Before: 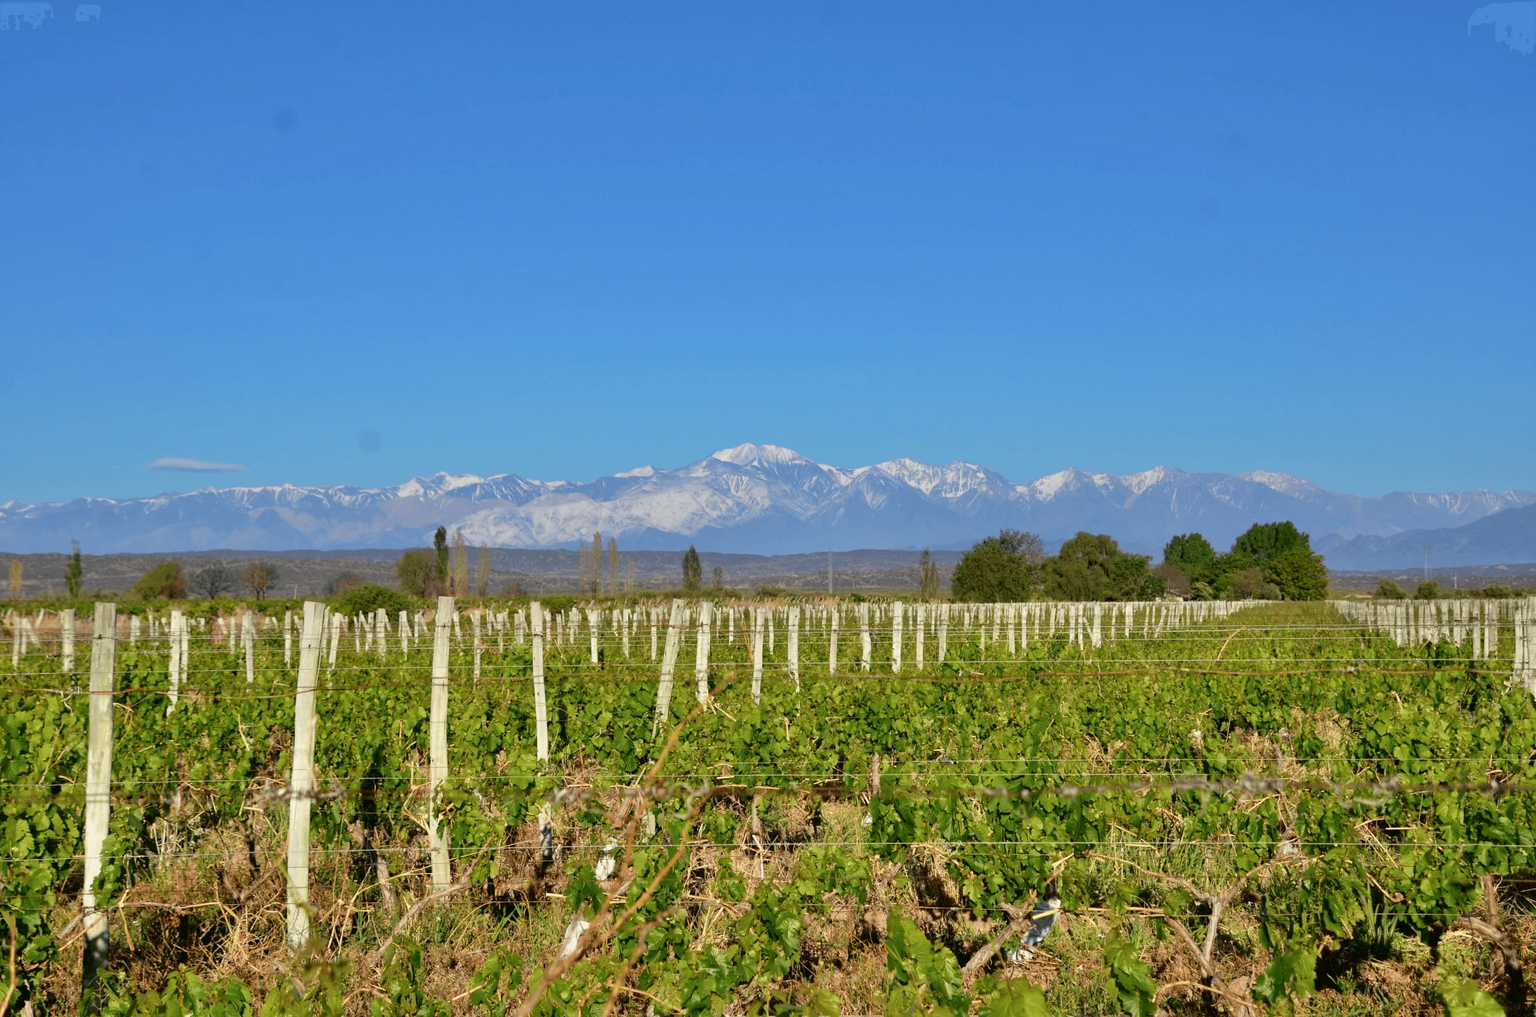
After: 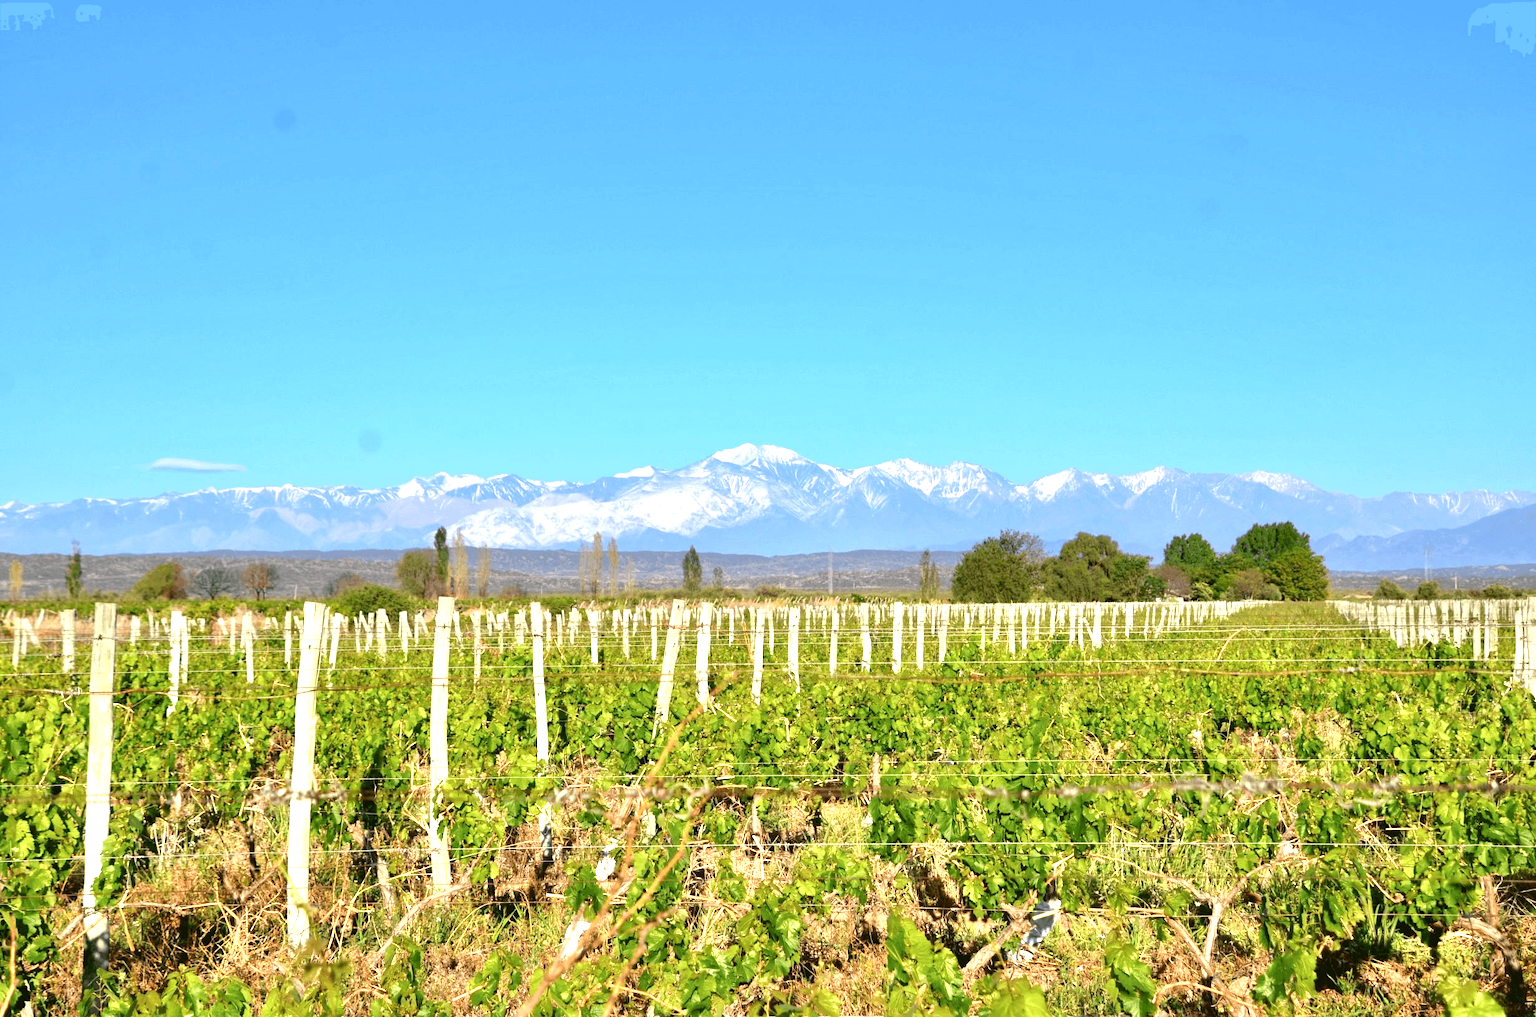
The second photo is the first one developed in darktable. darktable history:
exposure: exposure 1.201 EV, compensate highlight preservation false
